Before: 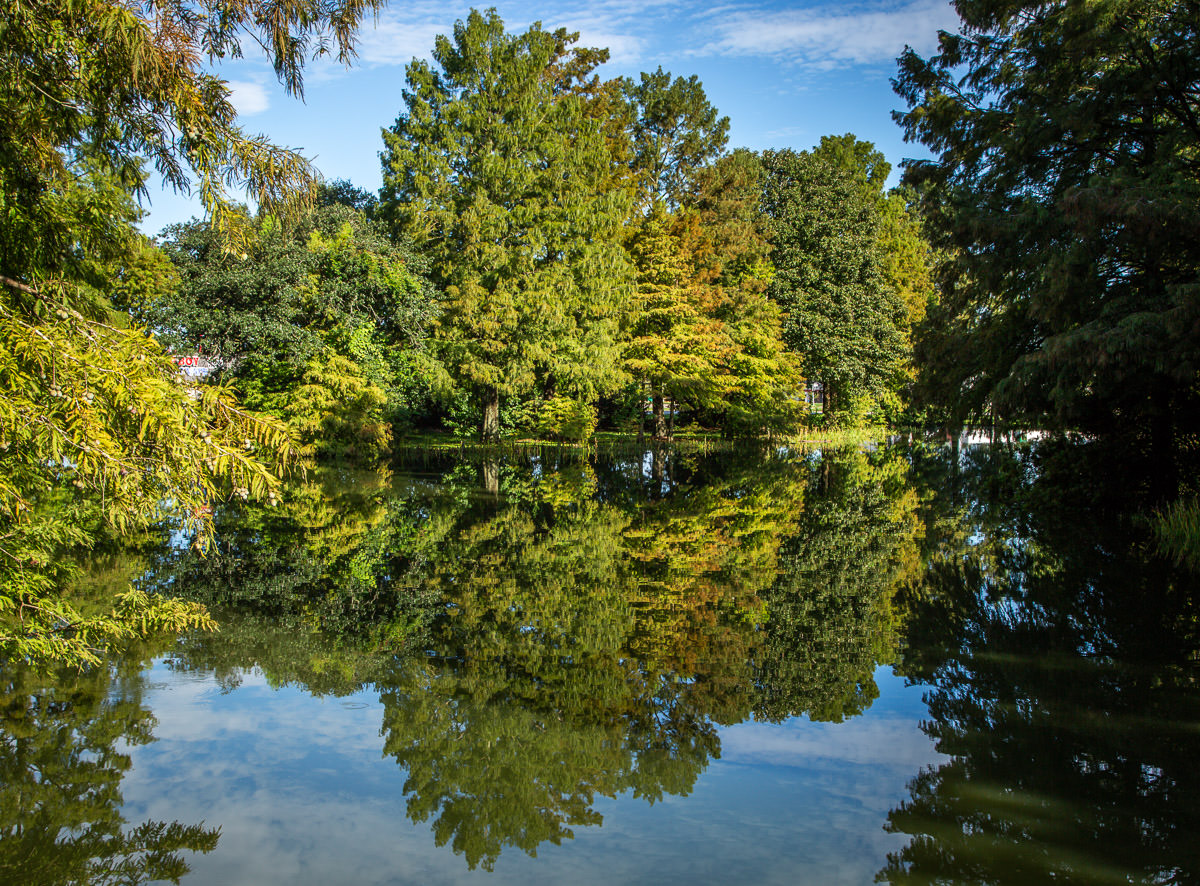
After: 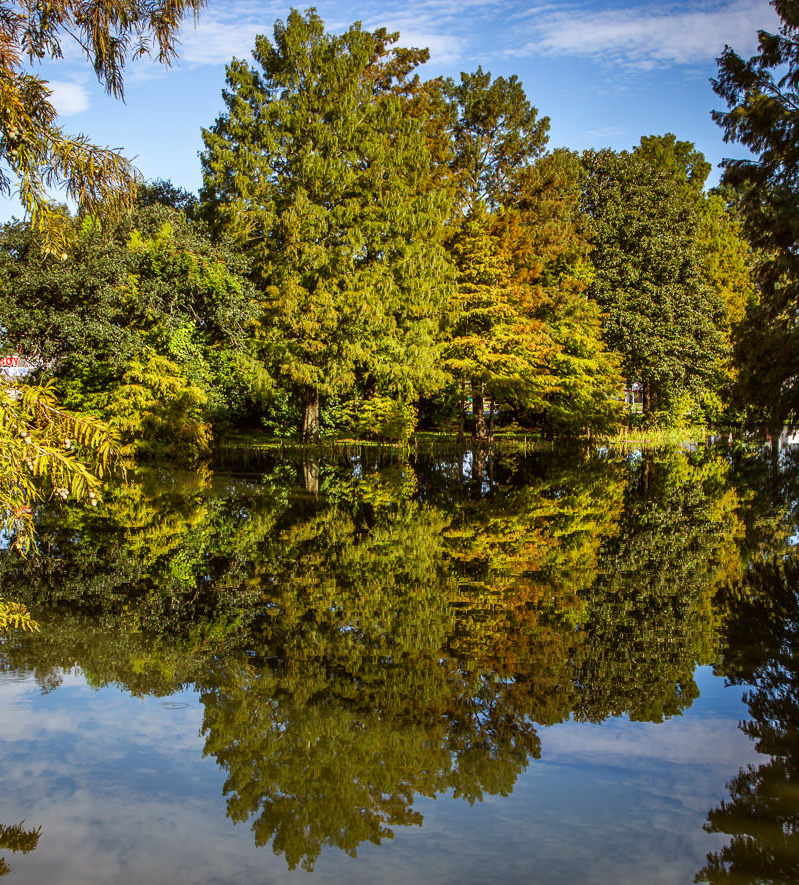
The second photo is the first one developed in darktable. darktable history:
rgb levels: mode RGB, independent channels, levels [[0, 0.5, 1], [0, 0.521, 1], [0, 0.536, 1]]
crop and rotate: left 15.055%, right 18.278%
